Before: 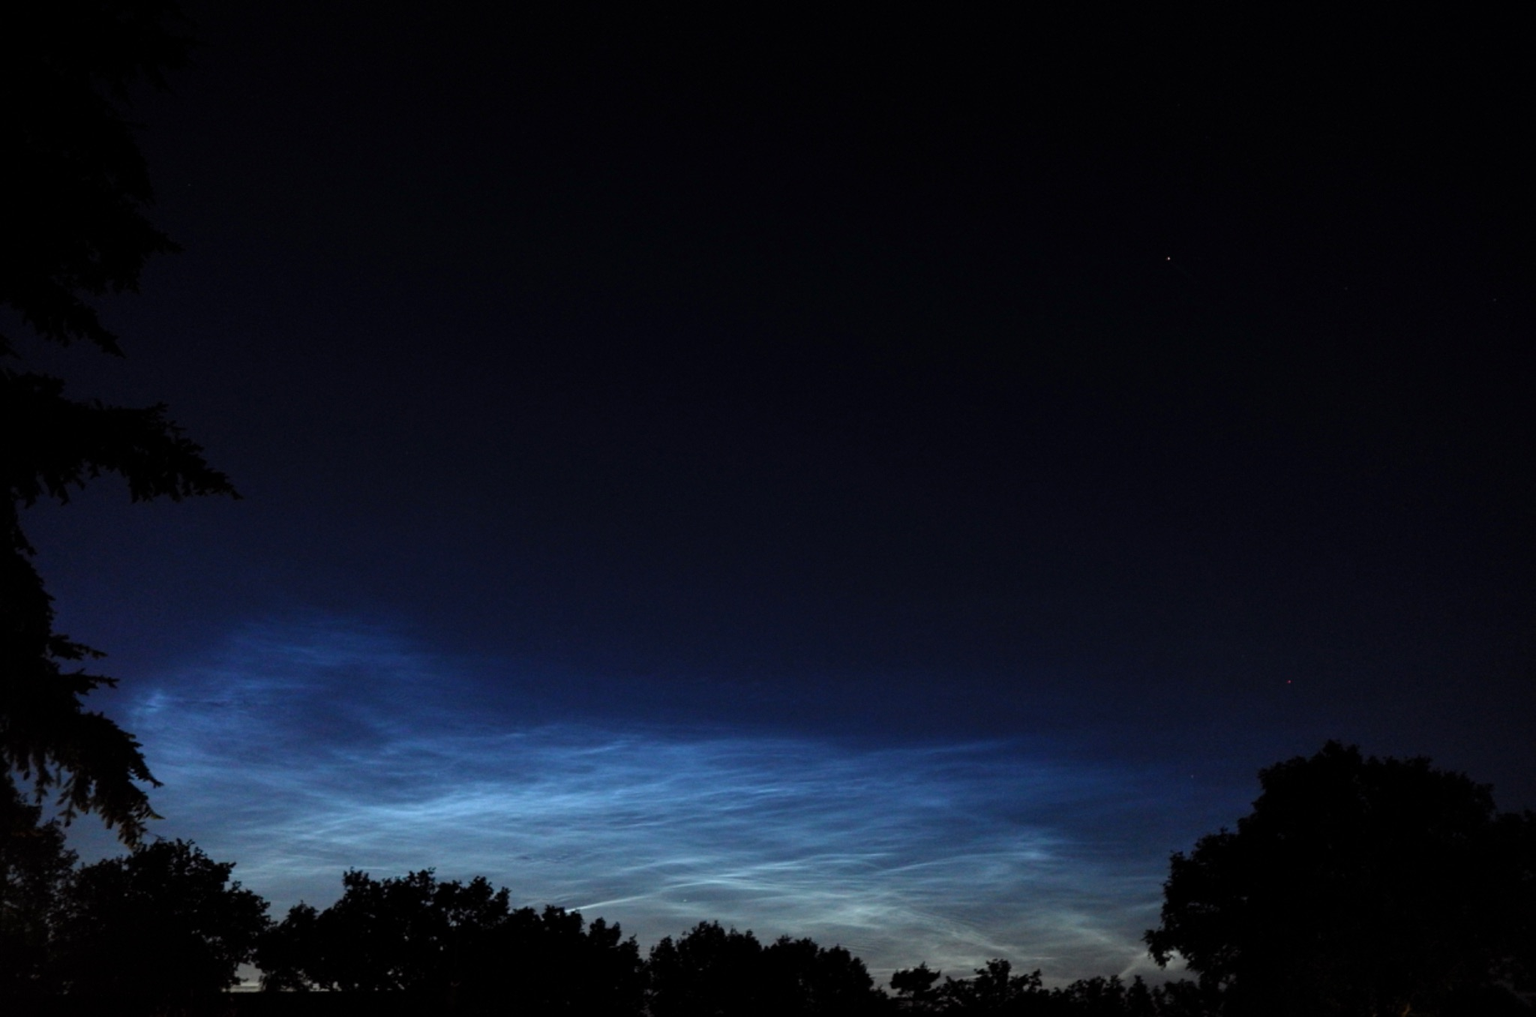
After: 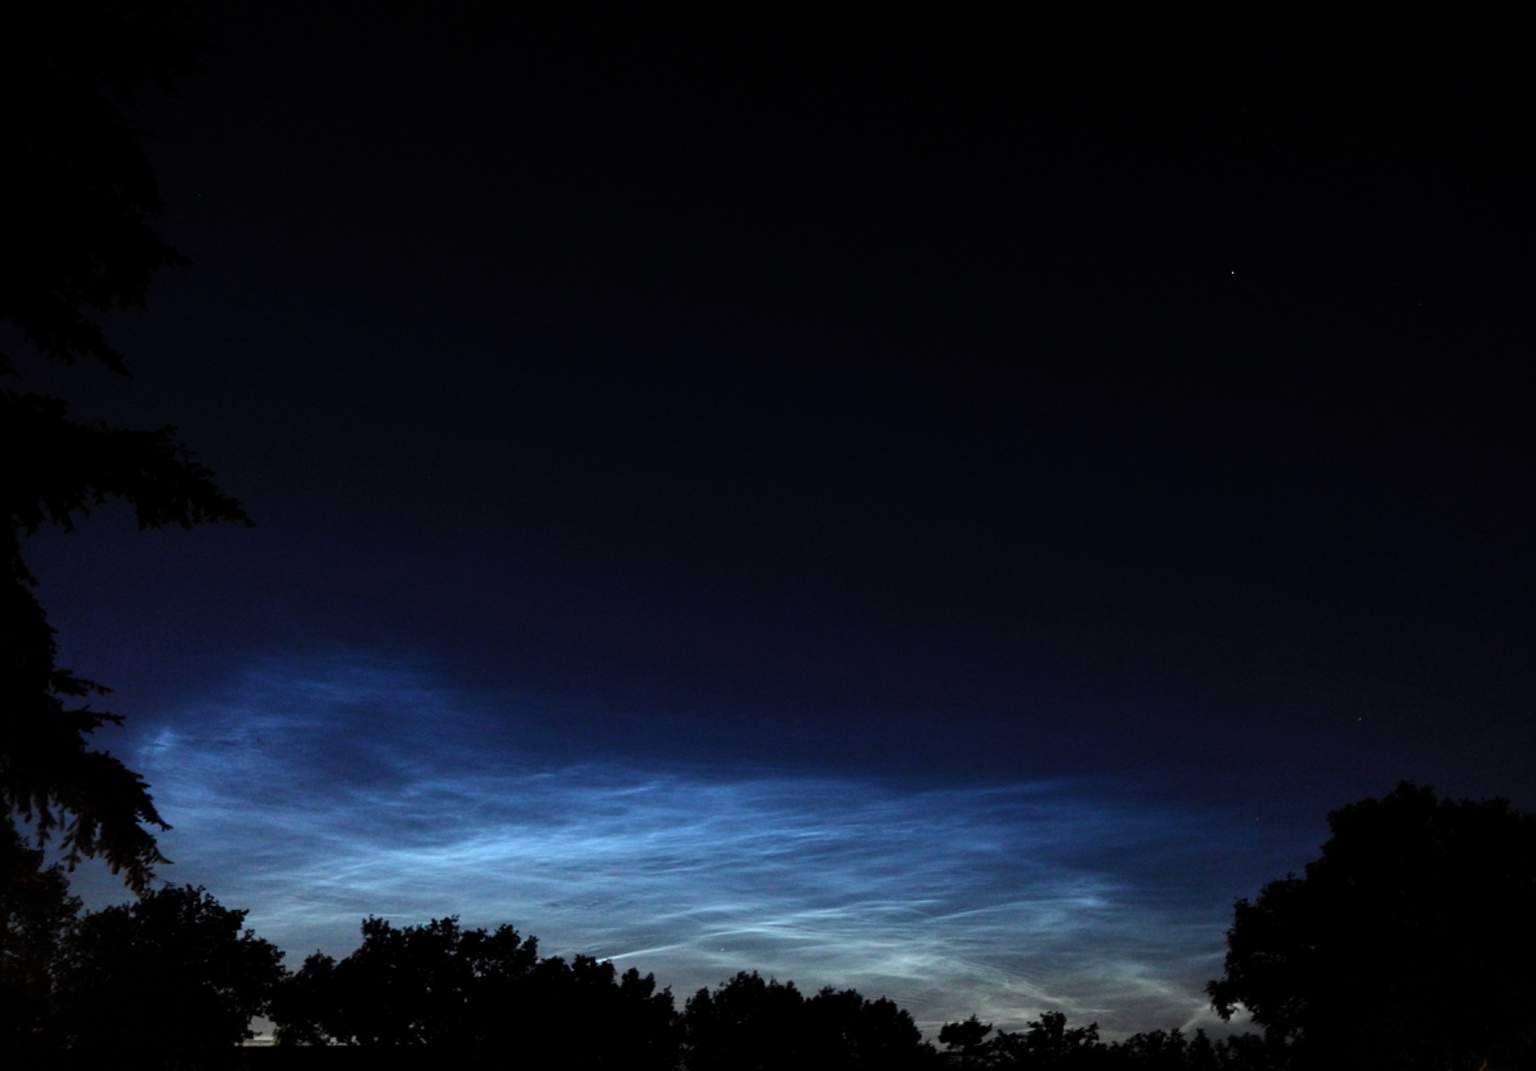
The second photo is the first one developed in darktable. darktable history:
tone equalizer: -8 EV -0.417 EV, -7 EV -0.389 EV, -6 EV -0.333 EV, -5 EV -0.222 EV, -3 EV 0.222 EV, -2 EV 0.333 EV, -1 EV 0.389 EV, +0 EV 0.417 EV, edges refinement/feathering 500, mask exposure compensation -1.57 EV, preserve details no
color zones: curves: ch0 [(0.224, 0.526) (0.75, 0.5)]; ch1 [(0.055, 0.526) (0.224, 0.761) (0.377, 0.526) (0.75, 0.5)]
crop and rotate: right 5.167%
